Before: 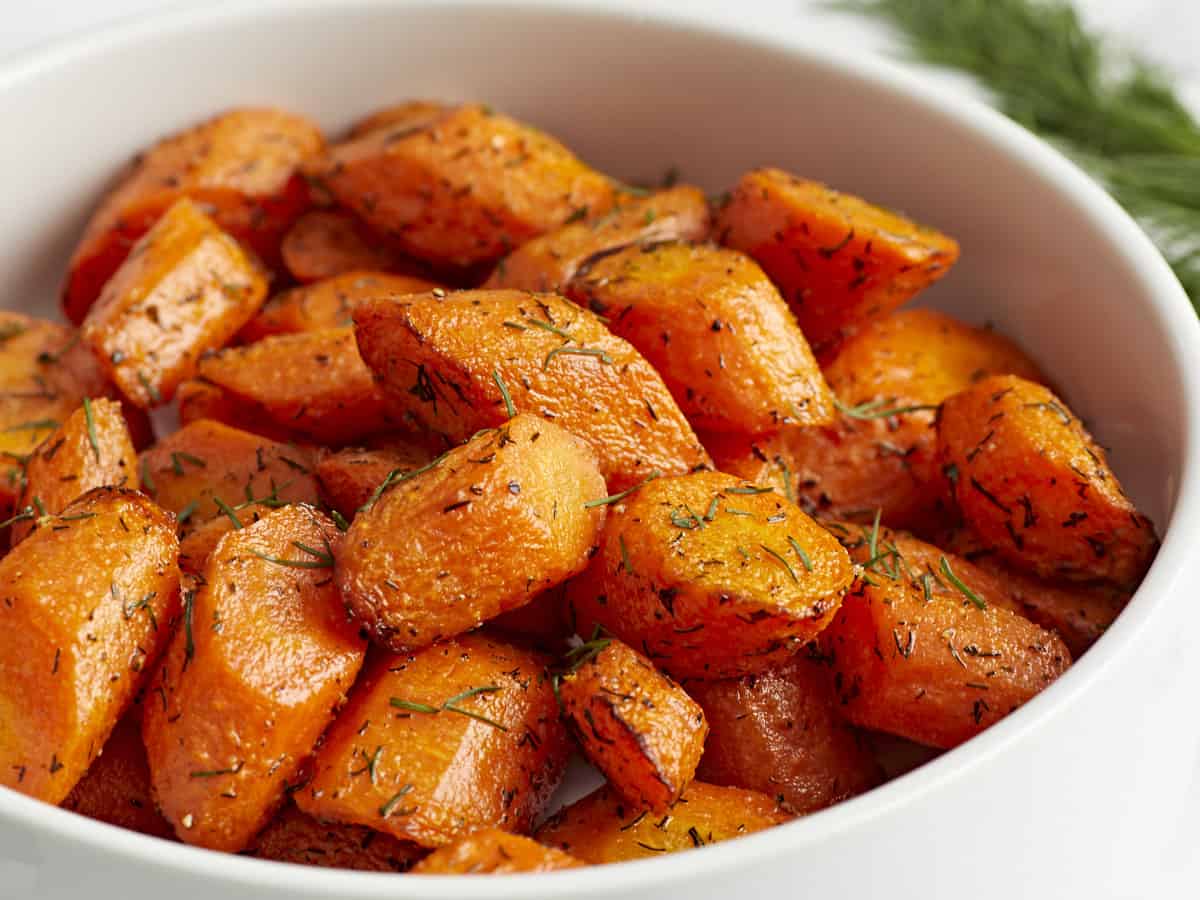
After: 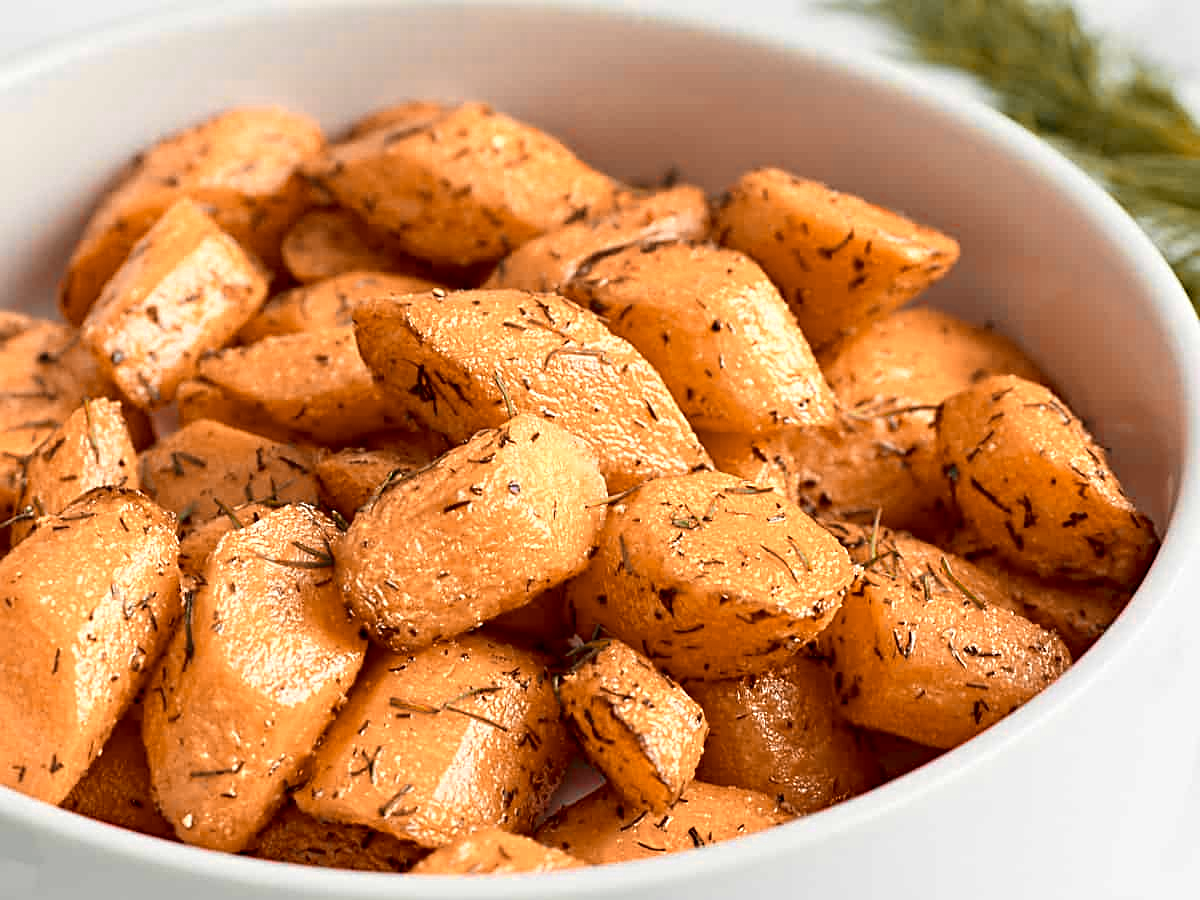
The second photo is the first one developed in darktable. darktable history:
sharpen: on, module defaults
color zones: curves: ch0 [(0.009, 0.528) (0.136, 0.6) (0.255, 0.586) (0.39, 0.528) (0.522, 0.584) (0.686, 0.736) (0.849, 0.561)]; ch1 [(0.045, 0.781) (0.14, 0.416) (0.257, 0.695) (0.442, 0.032) (0.738, 0.338) (0.818, 0.632) (0.891, 0.741) (1, 0.704)]; ch2 [(0, 0.667) (0.141, 0.52) (0.26, 0.37) (0.474, 0.432) (0.743, 0.286)]
